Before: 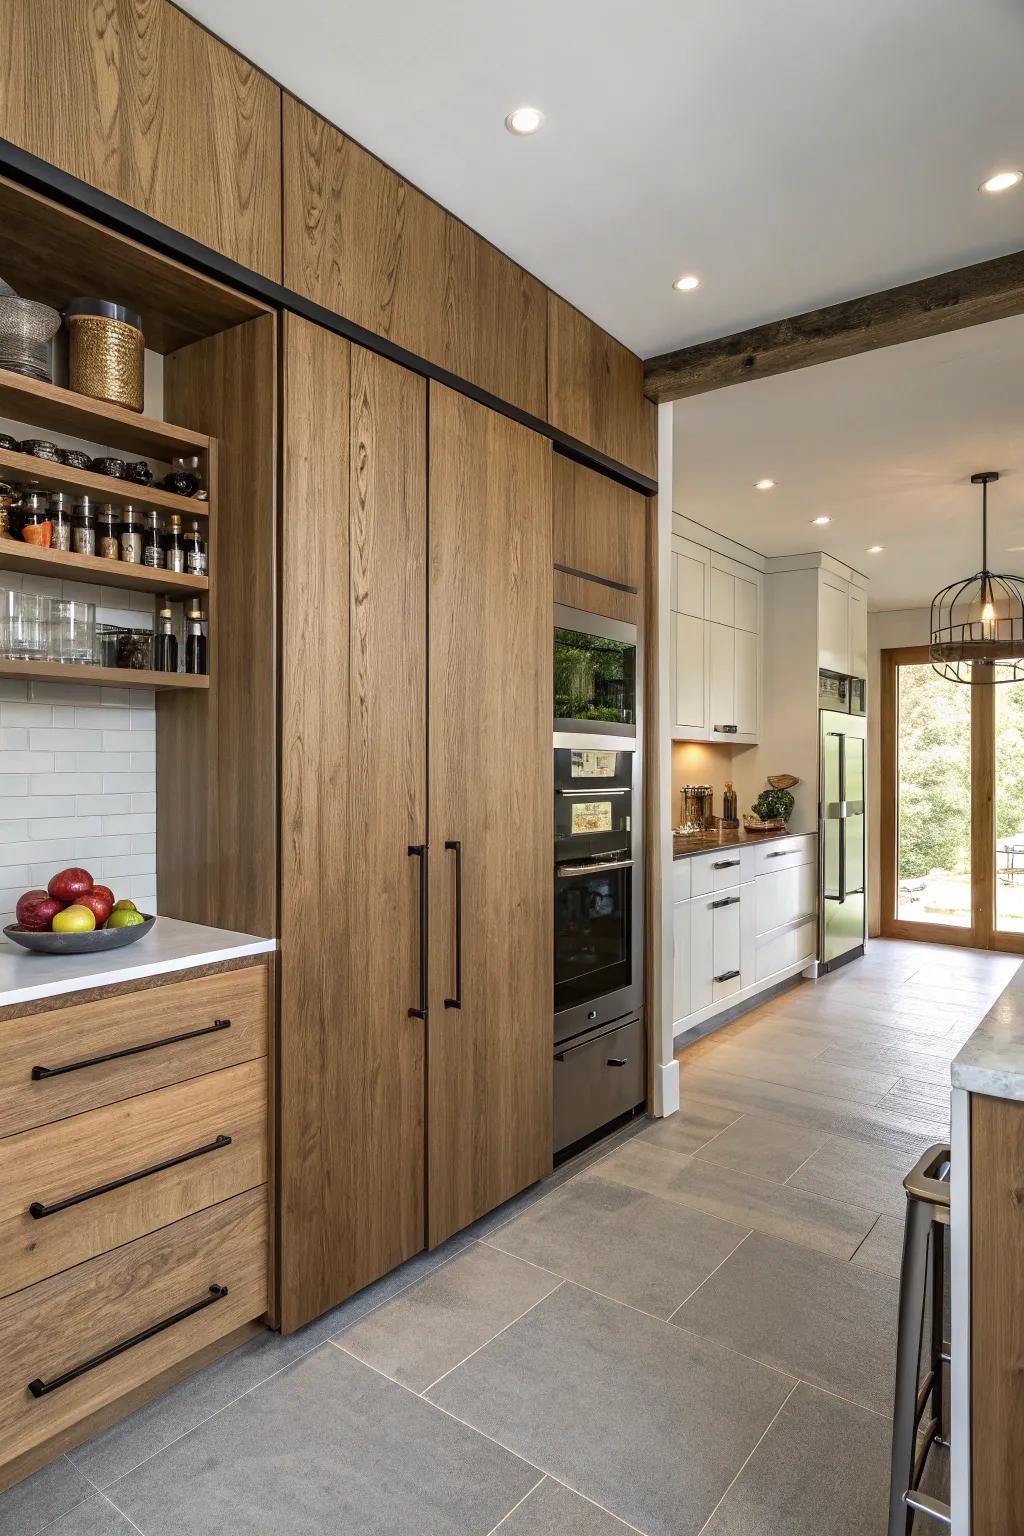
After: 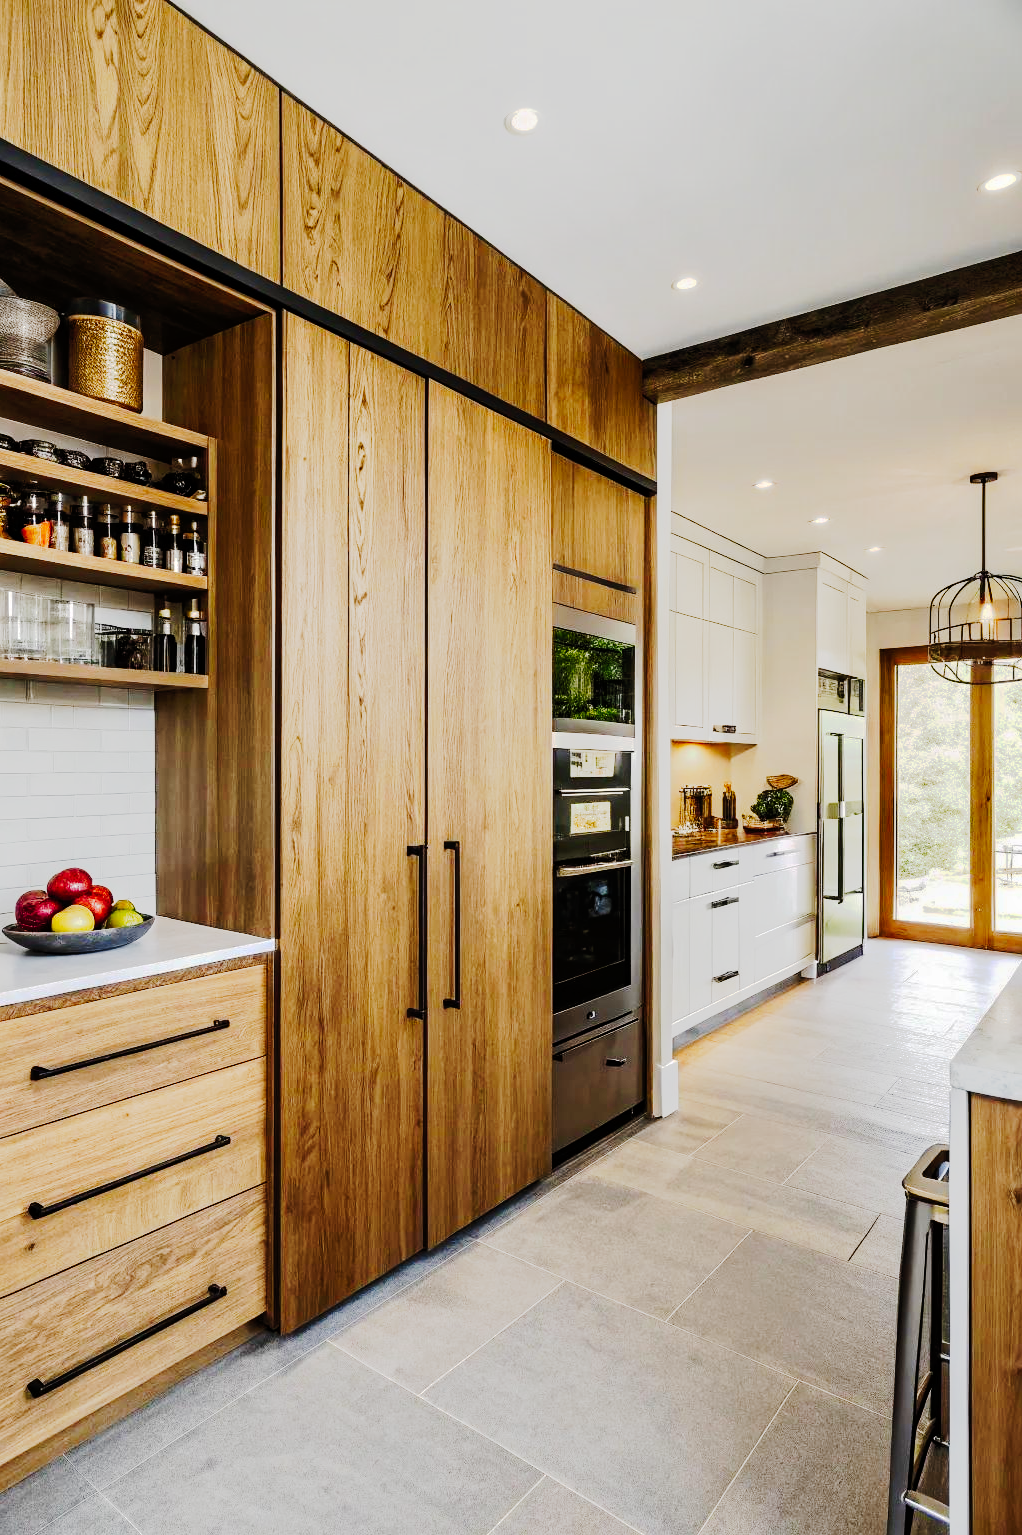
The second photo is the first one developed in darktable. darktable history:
tone curve: curves: ch0 [(0, 0) (0.003, 0.001) (0.011, 0.005) (0.025, 0.009) (0.044, 0.014) (0.069, 0.019) (0.1, 0.028) (0.136, 0.039) (0.177, 0.073) (0.224, 0.134) (0.277, 0.218) (0.335, 0.343) (0.399, 0.488) (0.468, 0.608) (0.543, 0.699) (0.623, 0.773) (0.709, 0.819) (0.801, 0.852) (0.898, 0.874) (1, 1)], preserve colors none
tone equalizer: -8 EV -1.81 EV, -7 EV -1.17 EV, -6 EV -1.65 EV, mask exposure compensation -0.514 EV
crop: left 0.141%
